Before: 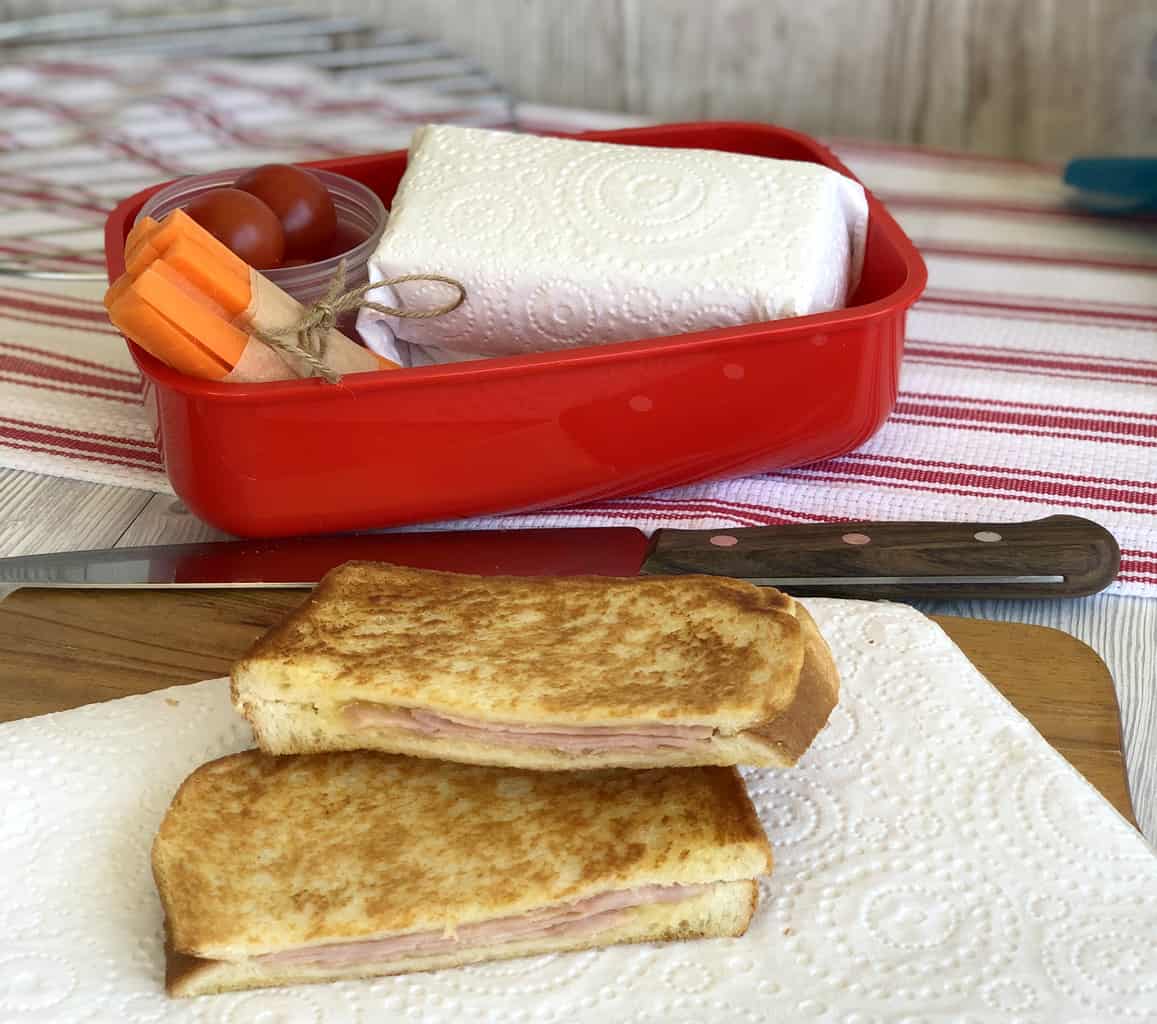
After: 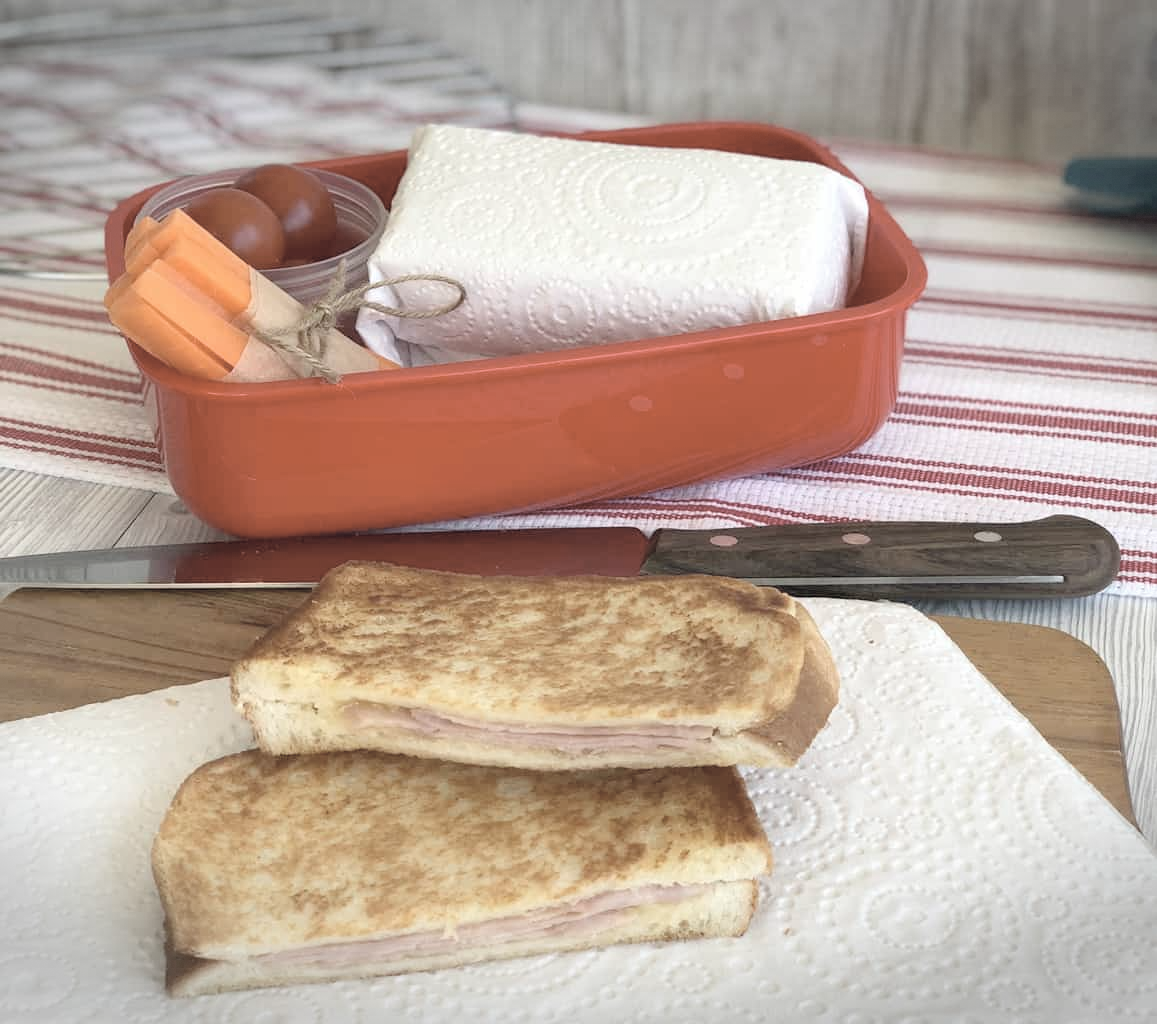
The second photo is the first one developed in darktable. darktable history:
tone equalizer: on, module defaults
contrast brightness saturation: brightness 0.18, saturation -0.5
vignetting: fall-off start 100%, brightness -0.406, saturation -0.3, width/height ratio 1.324, dithering 8-bit output, unbound false
